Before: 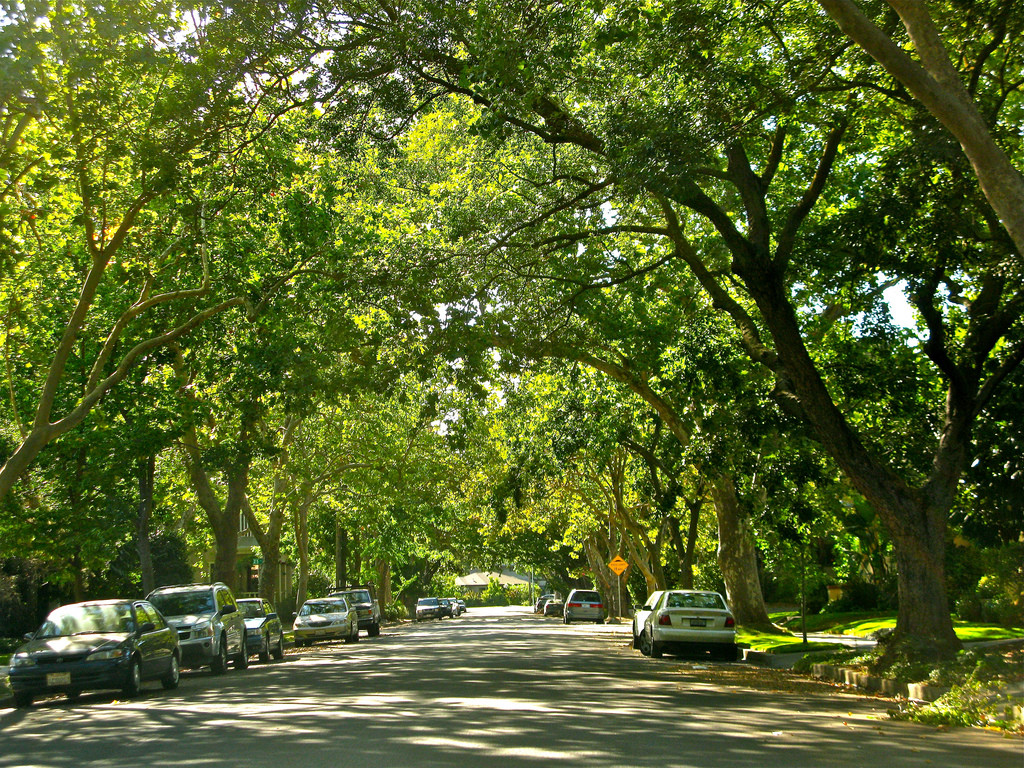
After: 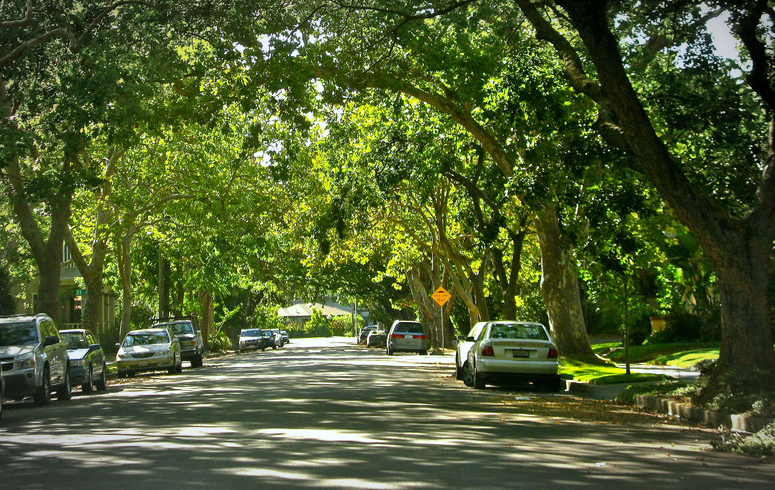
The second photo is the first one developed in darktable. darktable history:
vignetting: automatic ratio true
white balance: red 0.967, blue 1.049
crop and rotate: left 17.299%, top 35.115%, right 7.015%, bottom 1.024%
